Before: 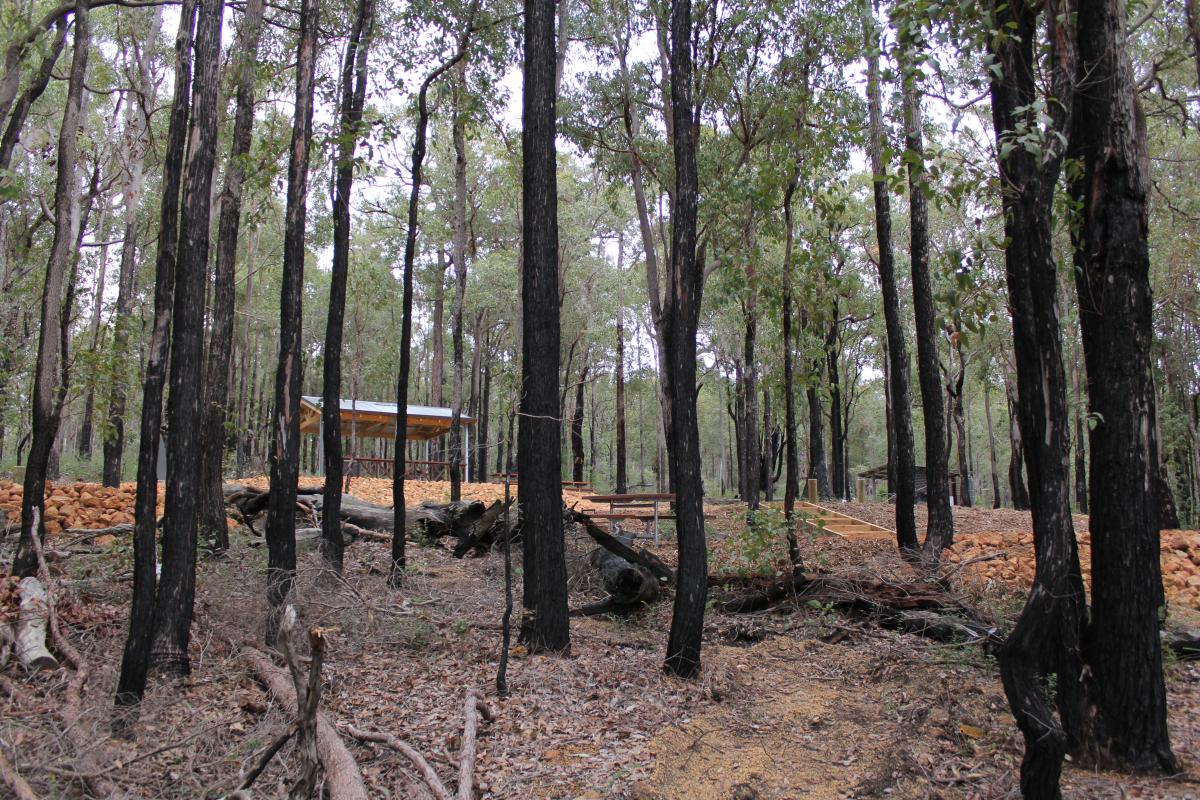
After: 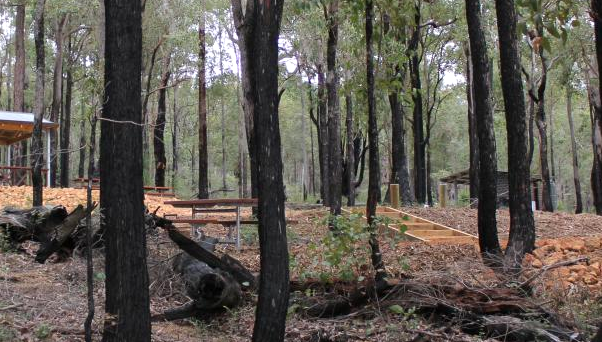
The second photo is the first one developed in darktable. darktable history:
crop: left 34.86%, top 36.994%, right 14.954%, bottom 19.988%
exposure: exposure 0.202 EV, compensate exposure bias true, compensate highlight preservation false
